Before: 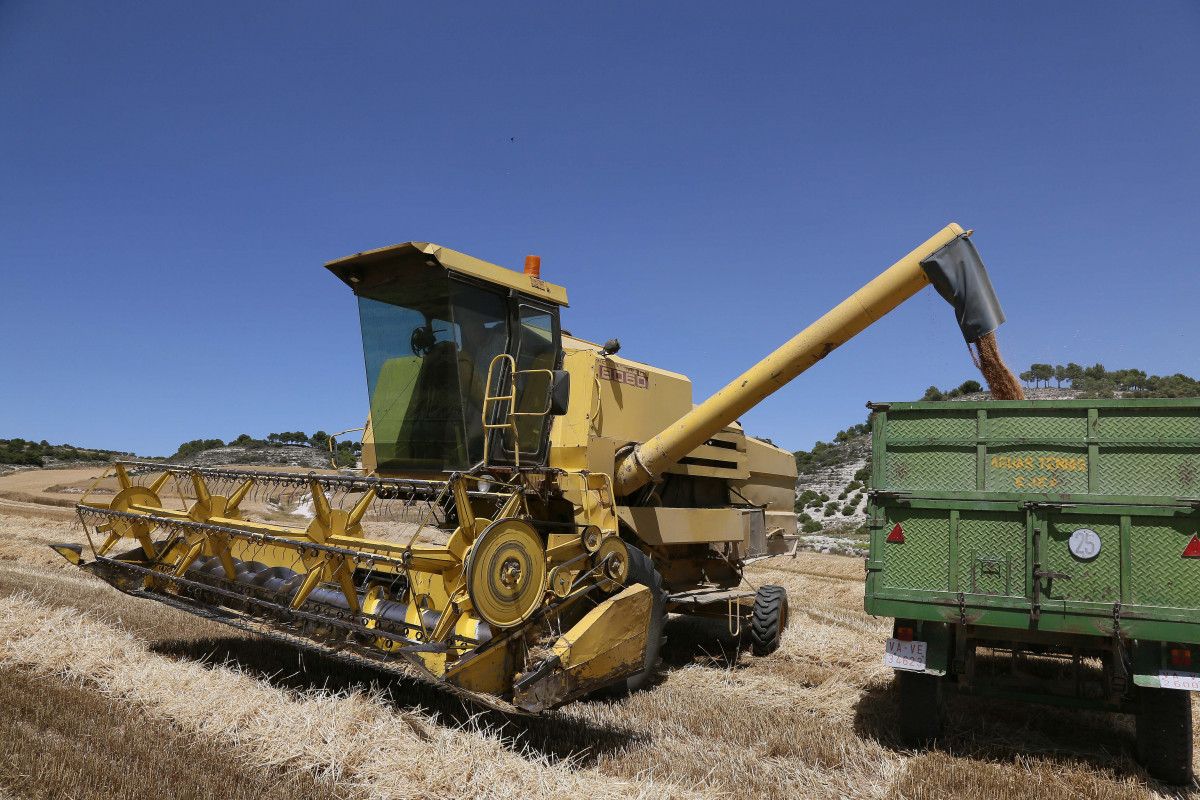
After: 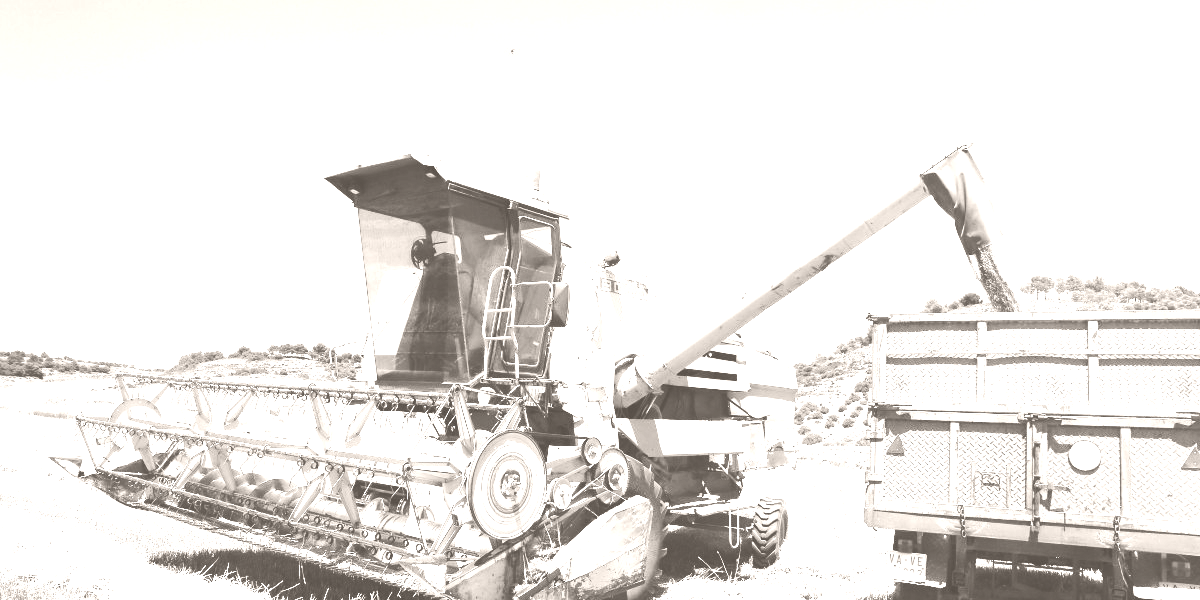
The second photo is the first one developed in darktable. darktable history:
crop: top 11.038%, bottom 13.962%
colorize: hue 34.49°, saturation 35.33%, source mix 100%, lightness 55%, version 1
exposure: black level correction 0, exposure 1 EV, compensate exposure bias true, compensate highlight preservation false
base curve: curves: ch0 [(0, 0) (0.028, 0.03) (0.121, 0.232) (0.46, 0.748) (0.859, 0.968) (1, 1)], preserve colors none
